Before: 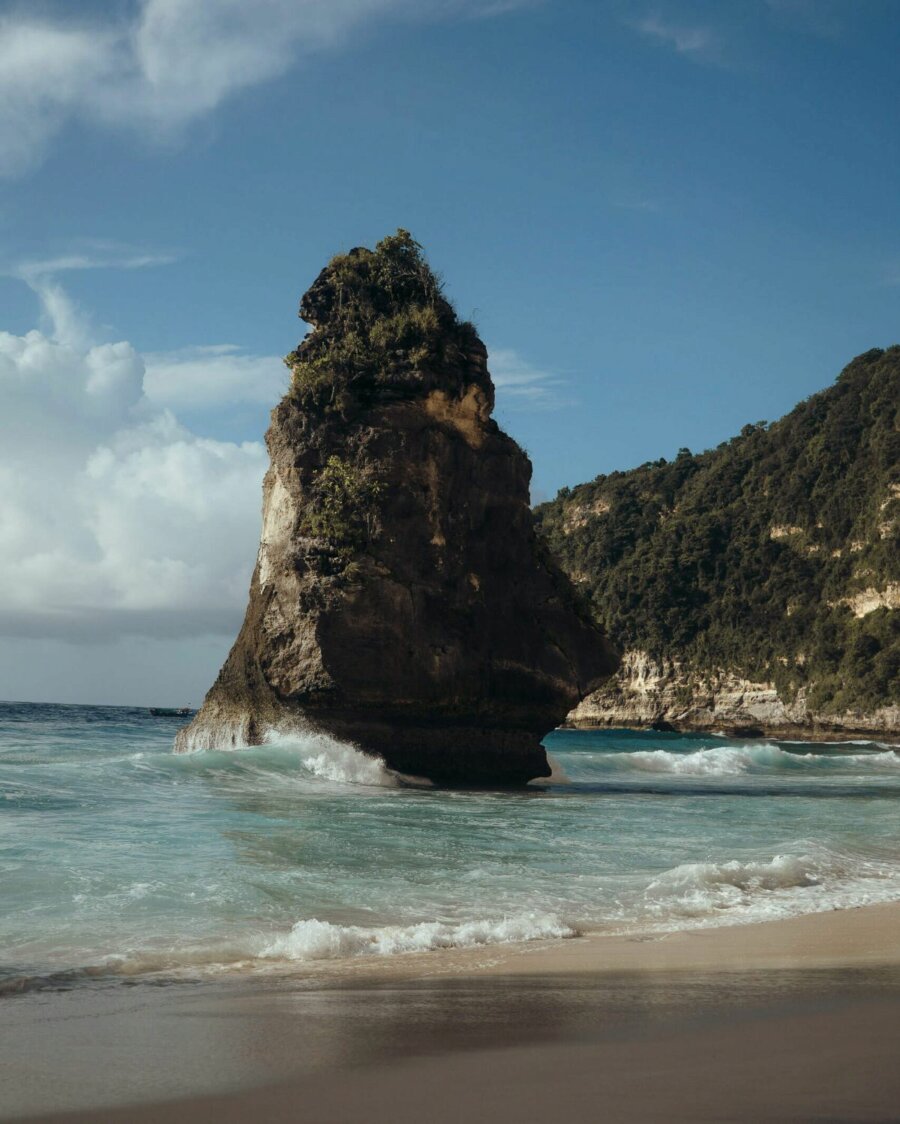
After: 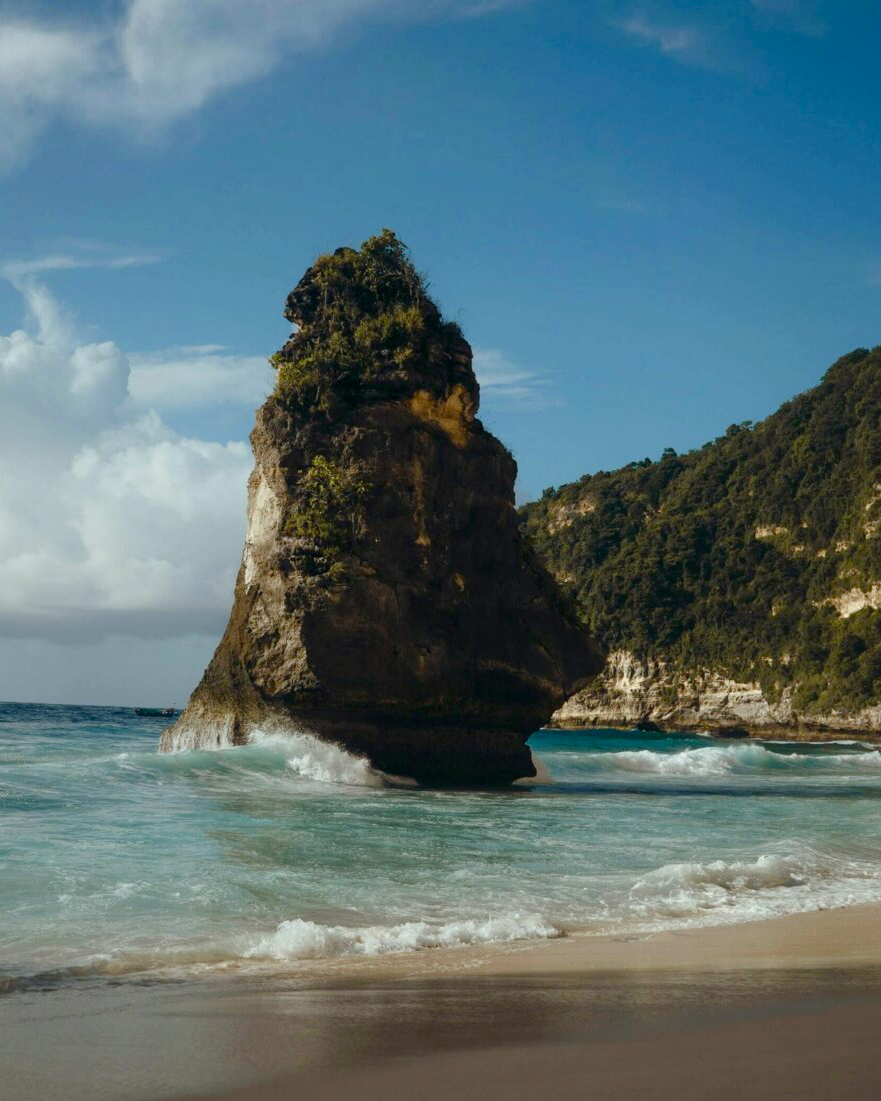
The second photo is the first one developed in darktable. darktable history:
crop: left 1.743%, right 0.268%, bottom 2.011%
color balance rgb: perceptual saturation grading › global saturation 20%, perceptual saturation grading › highlights -25%, perceptual saturation grading › shadows 50%
